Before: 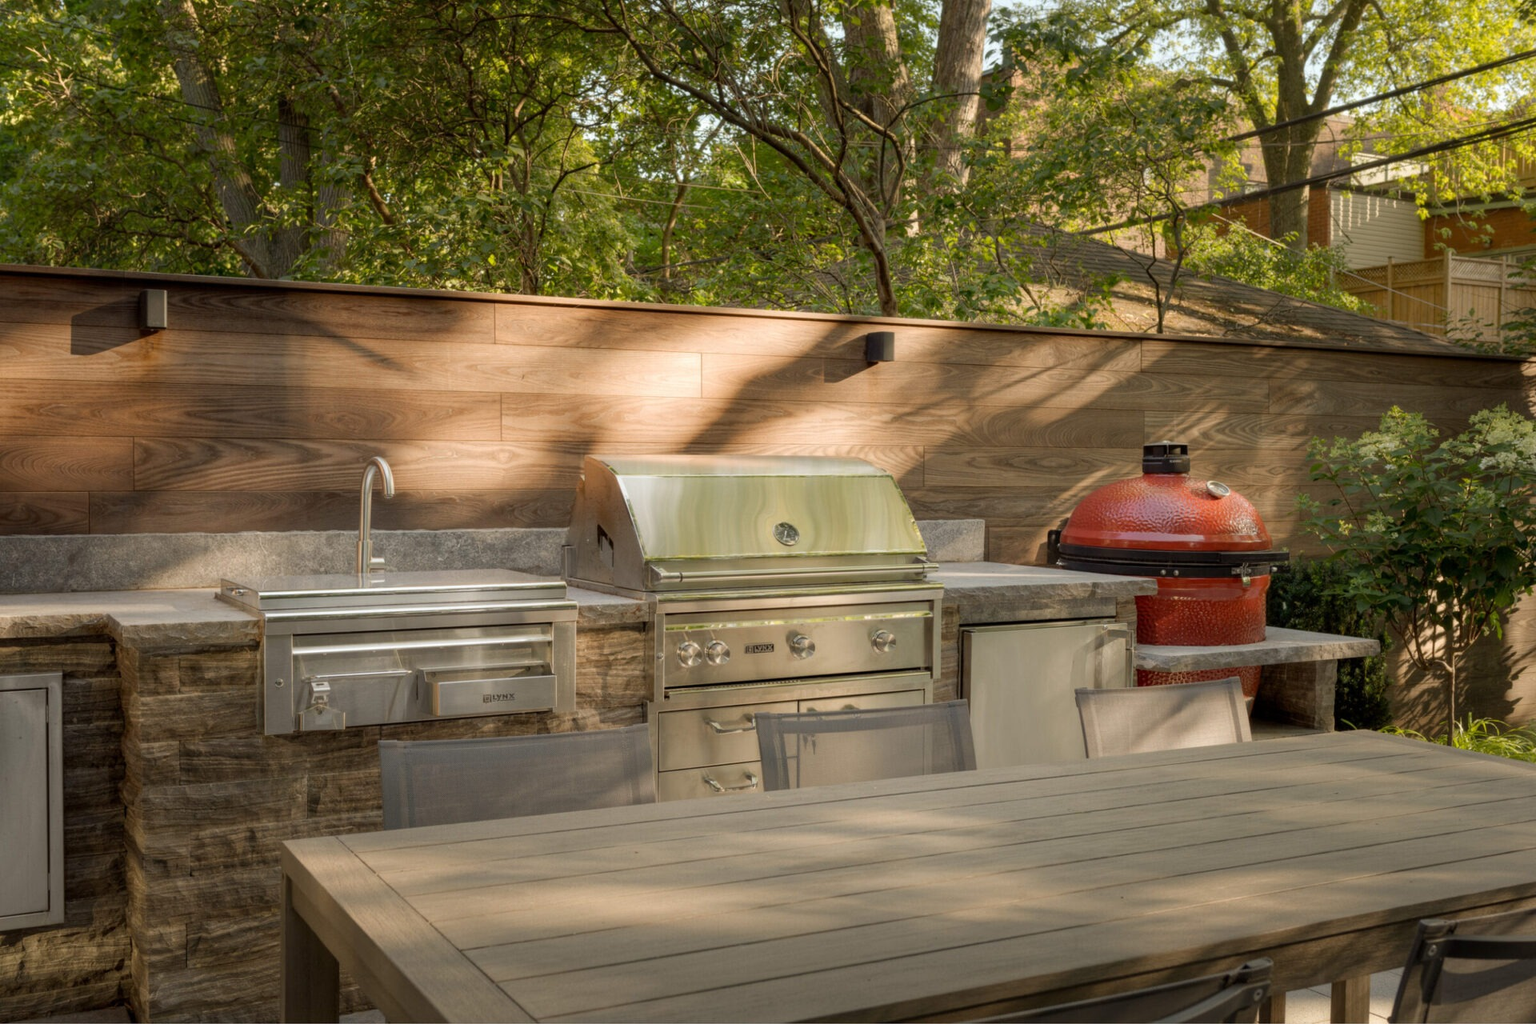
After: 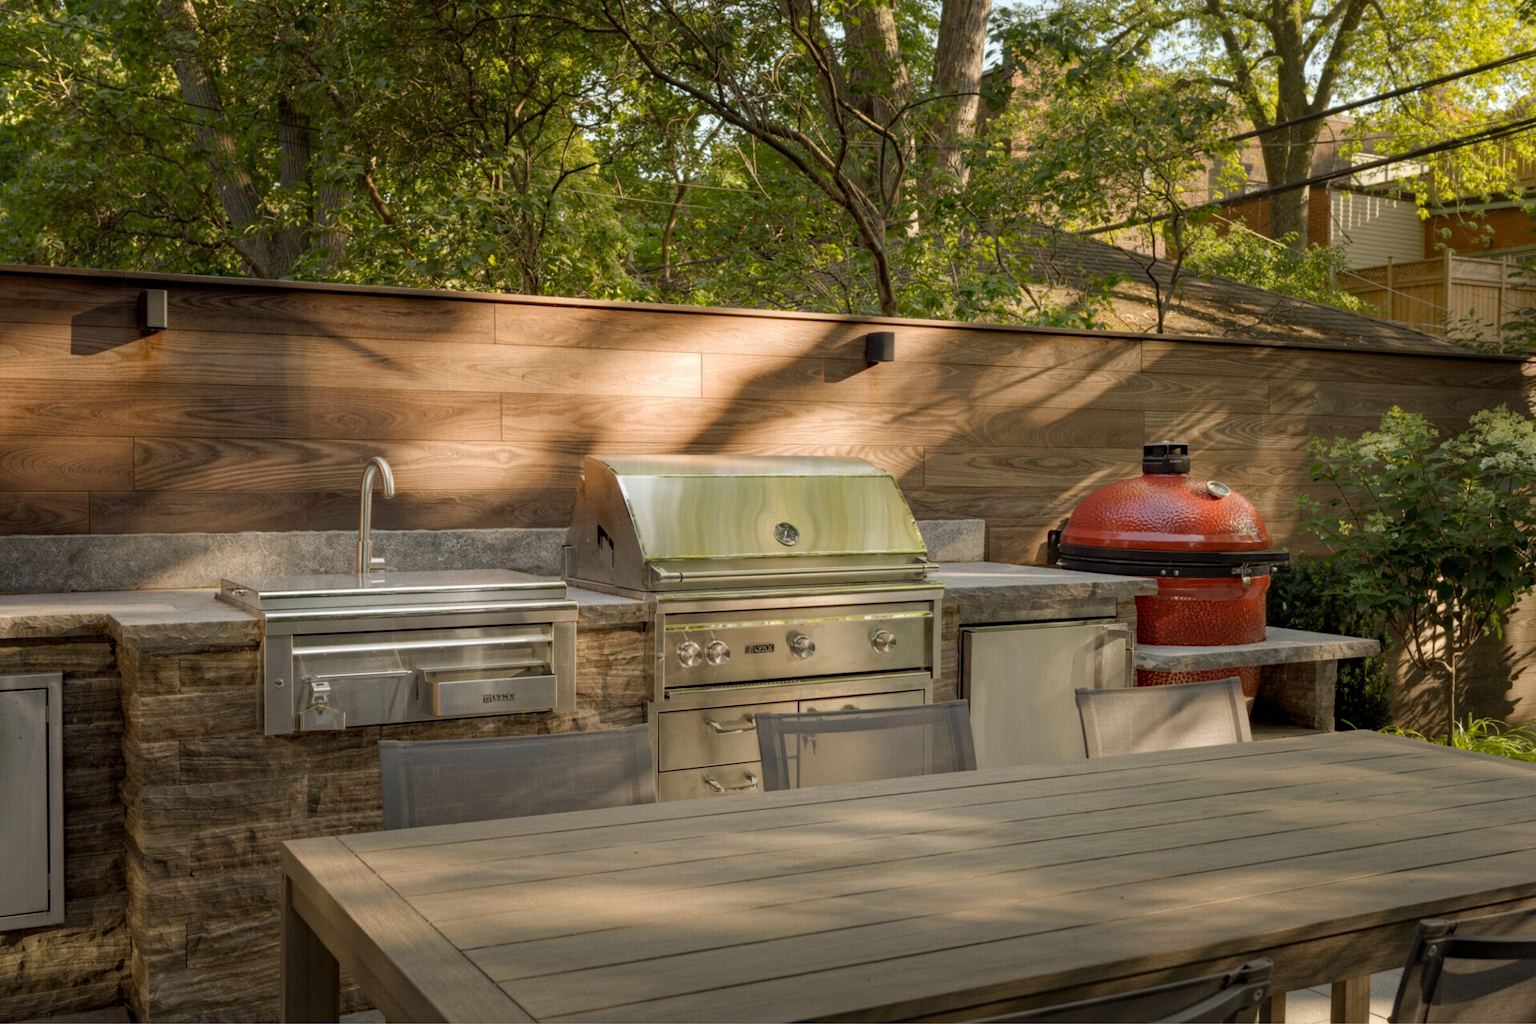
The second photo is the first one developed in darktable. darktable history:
haze removal: on, module defaults
levels: levels [0, 0.51, 1]
